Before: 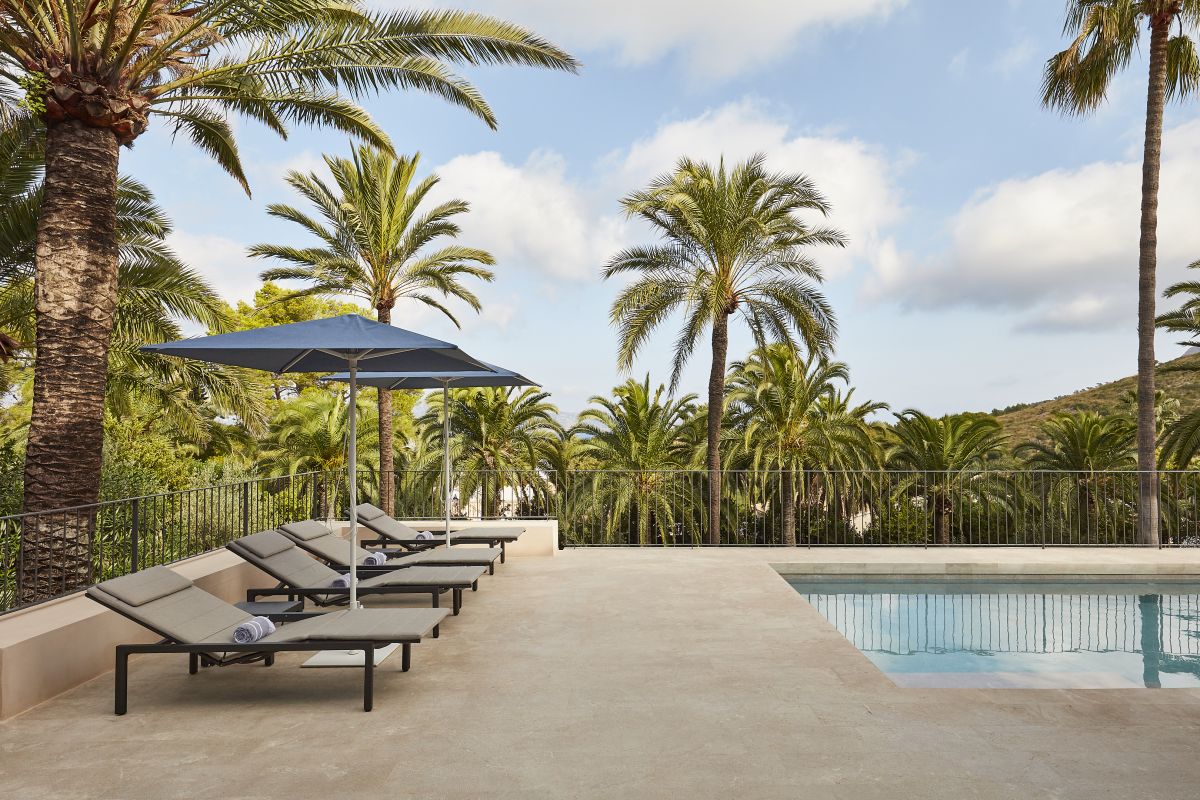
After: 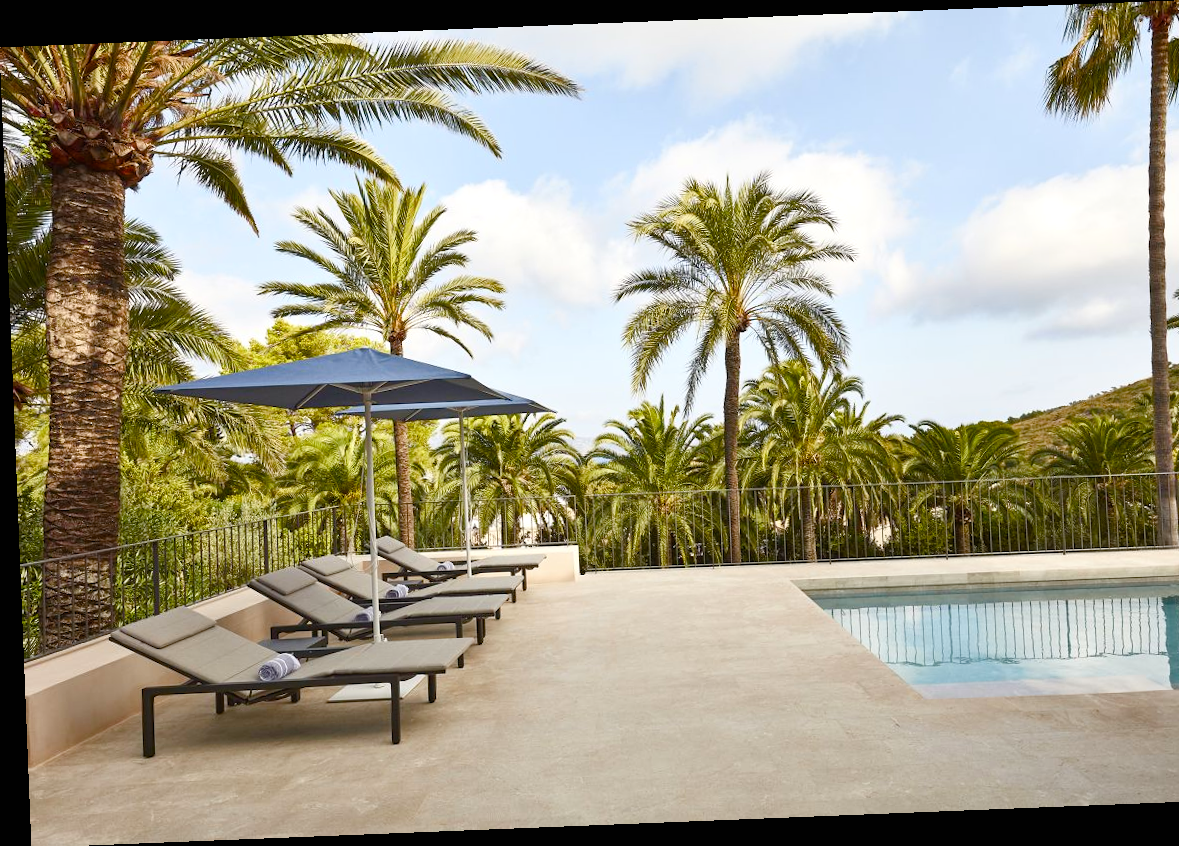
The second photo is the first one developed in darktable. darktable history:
color balance rgb: perceptual saturation grading › global saturation 20%, perceptual saturation grading › highlights -25%, perceptual saturation grading › shadows 50%
shadows and highlights: shadows 0, highlights 40
crop: right 4.126%, bottom 0.031%
rotate and perspective: rotation -2.29°, automatic cropping off
exposure: black level correction 0, exposure 0.2 EV, compensate exposure bias true, compensate highlight preservation false
